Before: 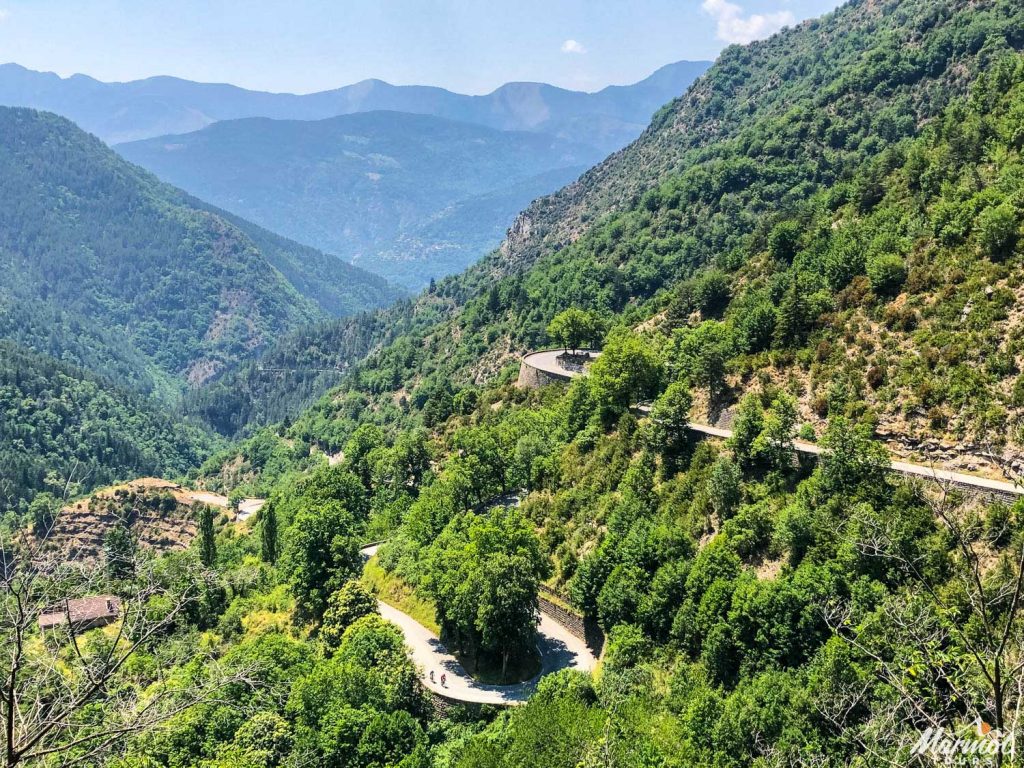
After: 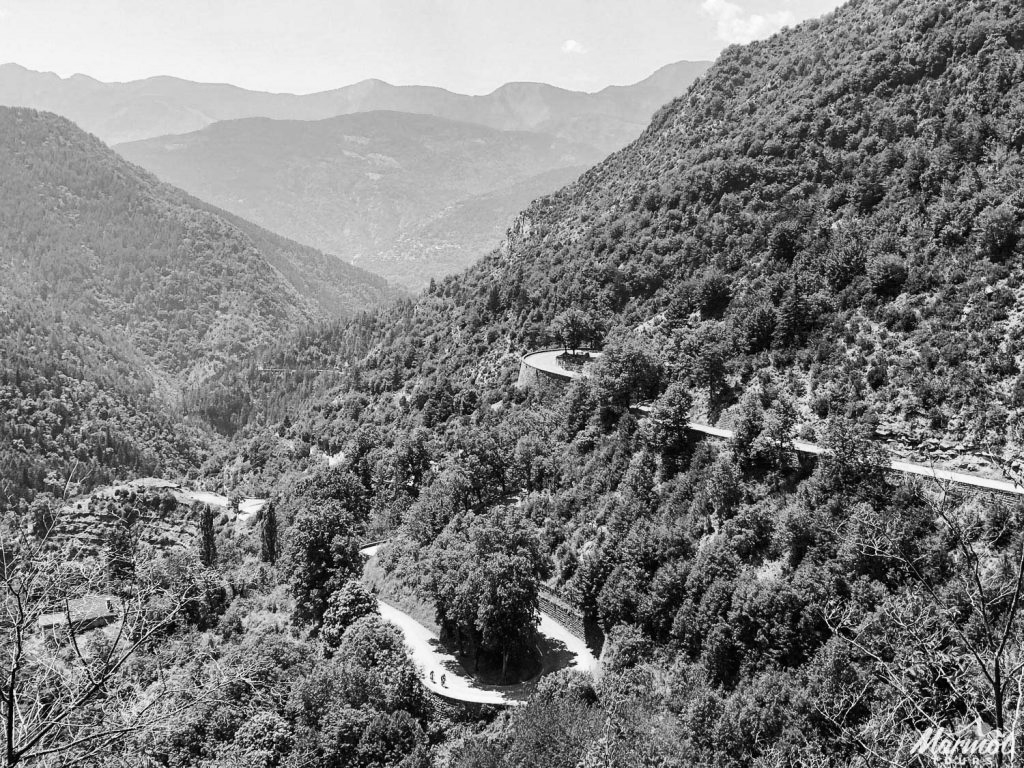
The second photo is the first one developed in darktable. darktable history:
contrast brightness saturation: contrast 0.14
tone equalizer: edges refinement/feathering 500, mask exposure compensation -1.57 EV, preserve details no
color calibration: output gray [0.21, 0.42, 0.37, 0], illuminant F (fluorescent), F source F9 (Cool White Deluxe 4150 K) – high CRI, x 0.374, y 0.373, temperature 4160.25 K
